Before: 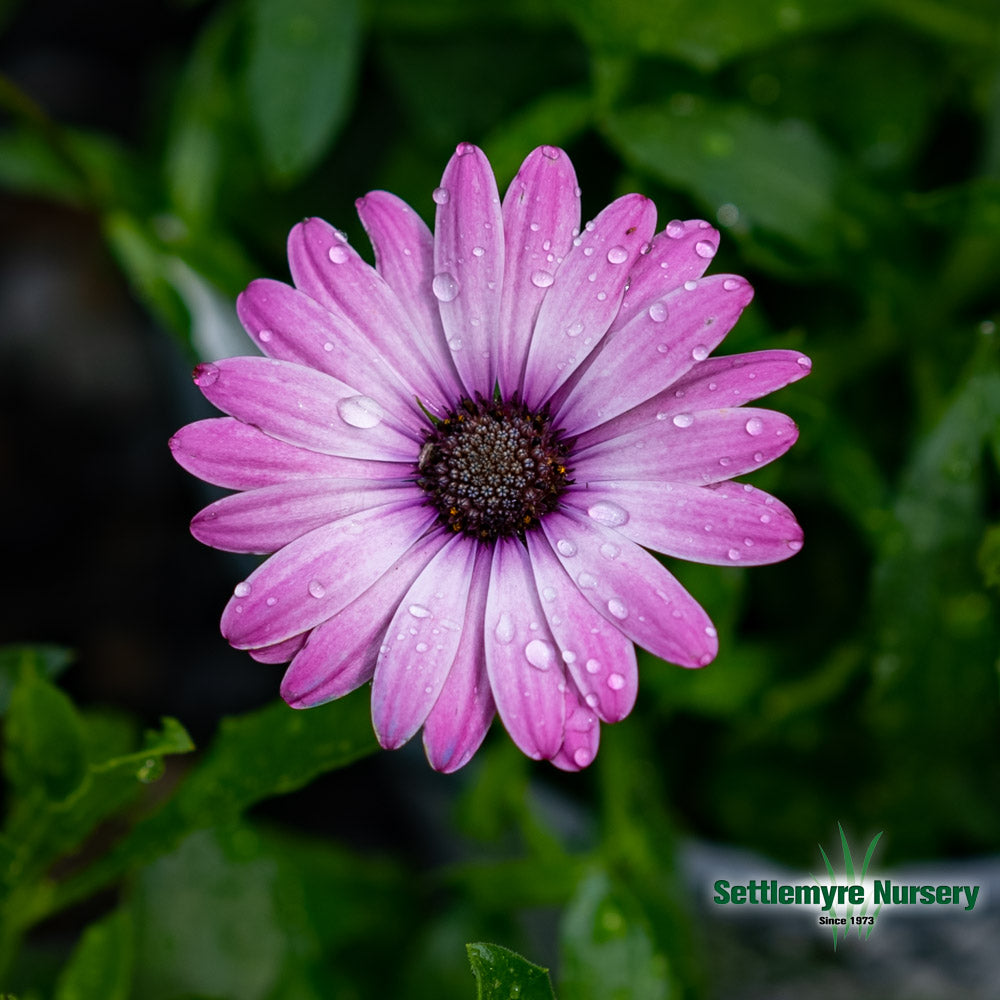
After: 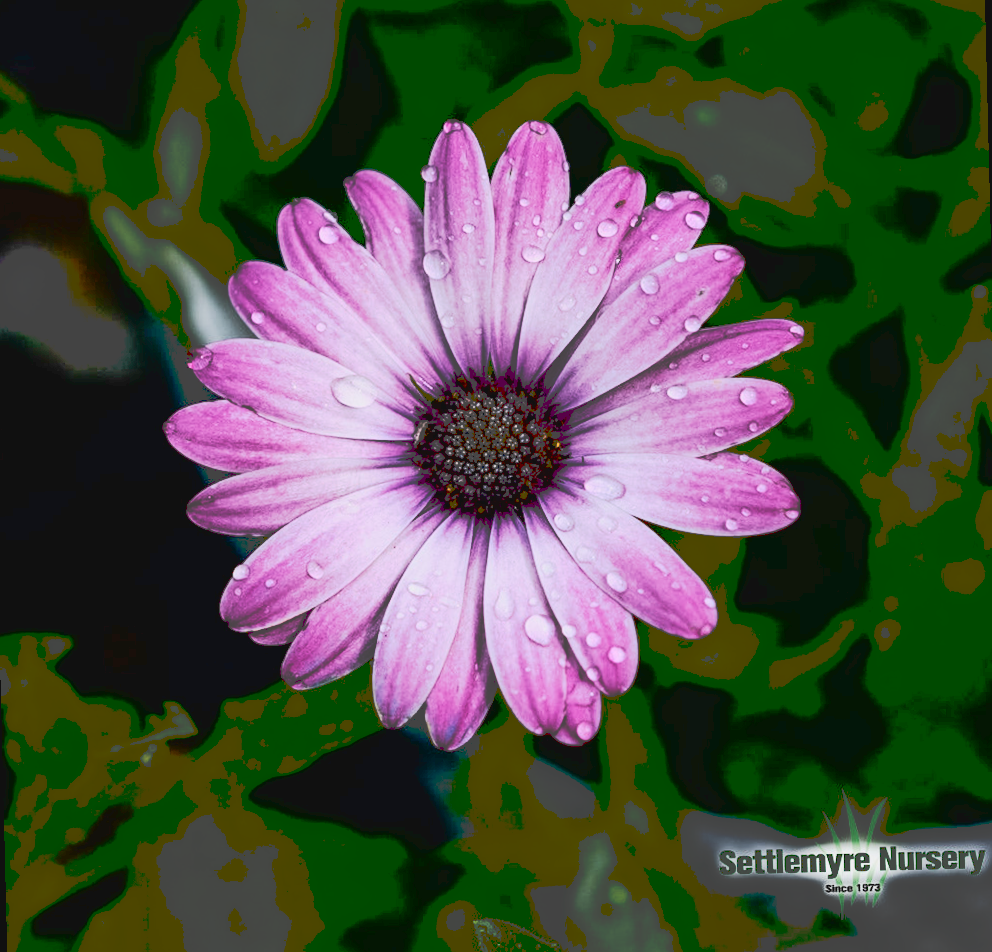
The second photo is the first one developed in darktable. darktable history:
rotate and perspective: rotation -1.42°, crop left 0.016, crop right 0.984, crop top 0.035, crop bottom 0.965
filmic rgb: black relative exposure -5 EV, hardness 2.88, contrast 1.4, highlights saturation mix -20%
contrast brightness saturation: contrast 0.28
tone curve: curves: ch0 [(0, 0) (0.003, 0.284) (0.011, 0.284) (0.025, 0.288) (0.044, 0.29) (0.069, 0.292) (0.1, 0.296) (0.136, 0.298) (0.177, 0.305) (0.224, 0.312) (0.277, 0.327) (0.335, 0.362) (0.399, 0.407) (0.468, 0.464) (0.543, 0.537) (0.623, 0.62) (0.709, 0.71) (0.801, 0.79) (0.898, 0.862) (1, 1)], preserve colors none
